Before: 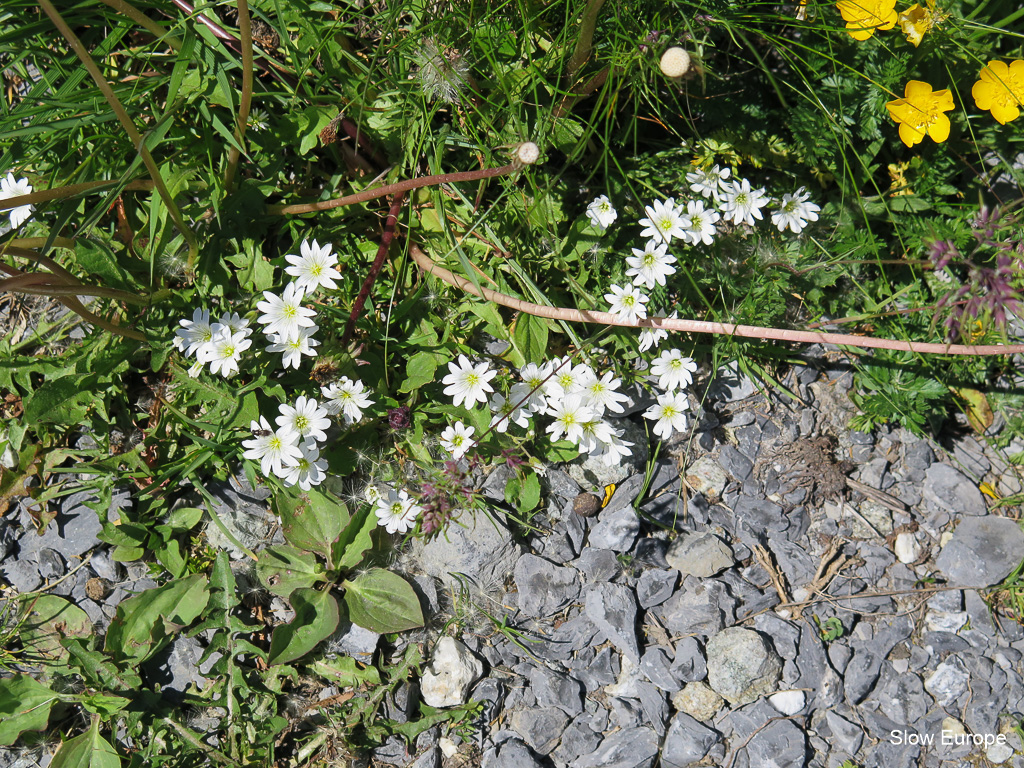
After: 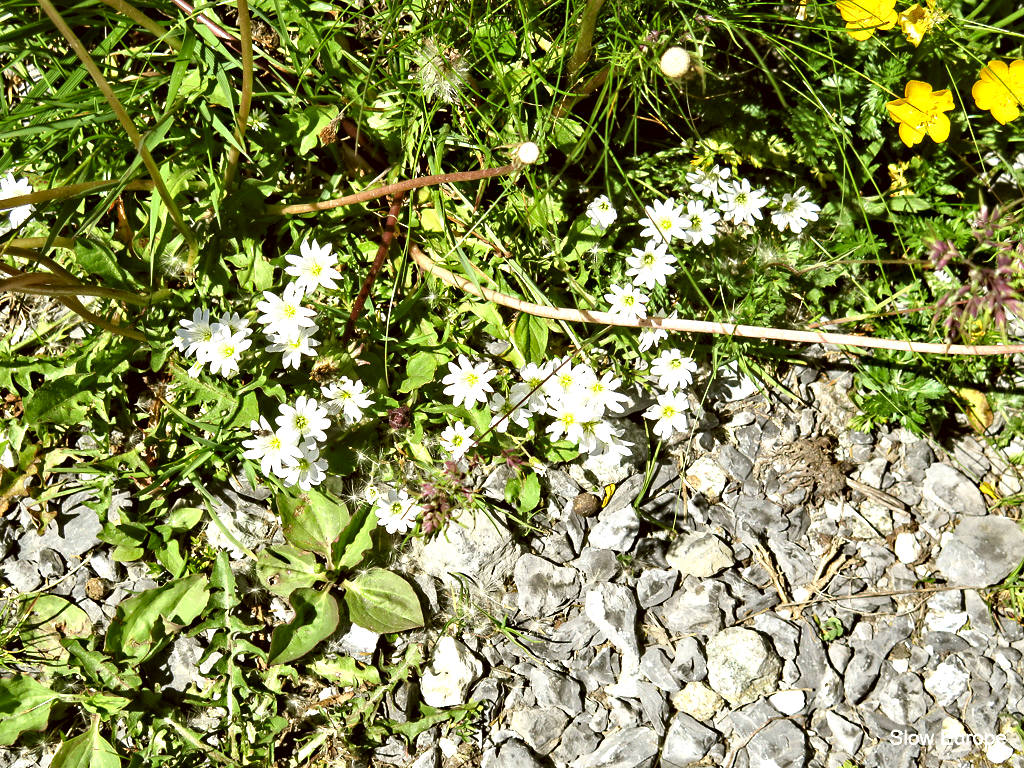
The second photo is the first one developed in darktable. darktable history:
contrast brightness saturation: contrast 0.008, saturation -0.061
exposure: exposure 0.772 EV, compensate highlight preservation false
color correction: highlights a* -1.54, highlights b* 10.18, shadows a* 0.426, shadows b* 19.79
contrast equalizer: octaves 7, y [[0.511, 0.558, 0.631, 0.632, 0.559, 0.512], [0.5 ×6], [0.507, 0.559, 0.627, 0.644, 0.647, 0.647], [0 ×6], [0 ×6]]
